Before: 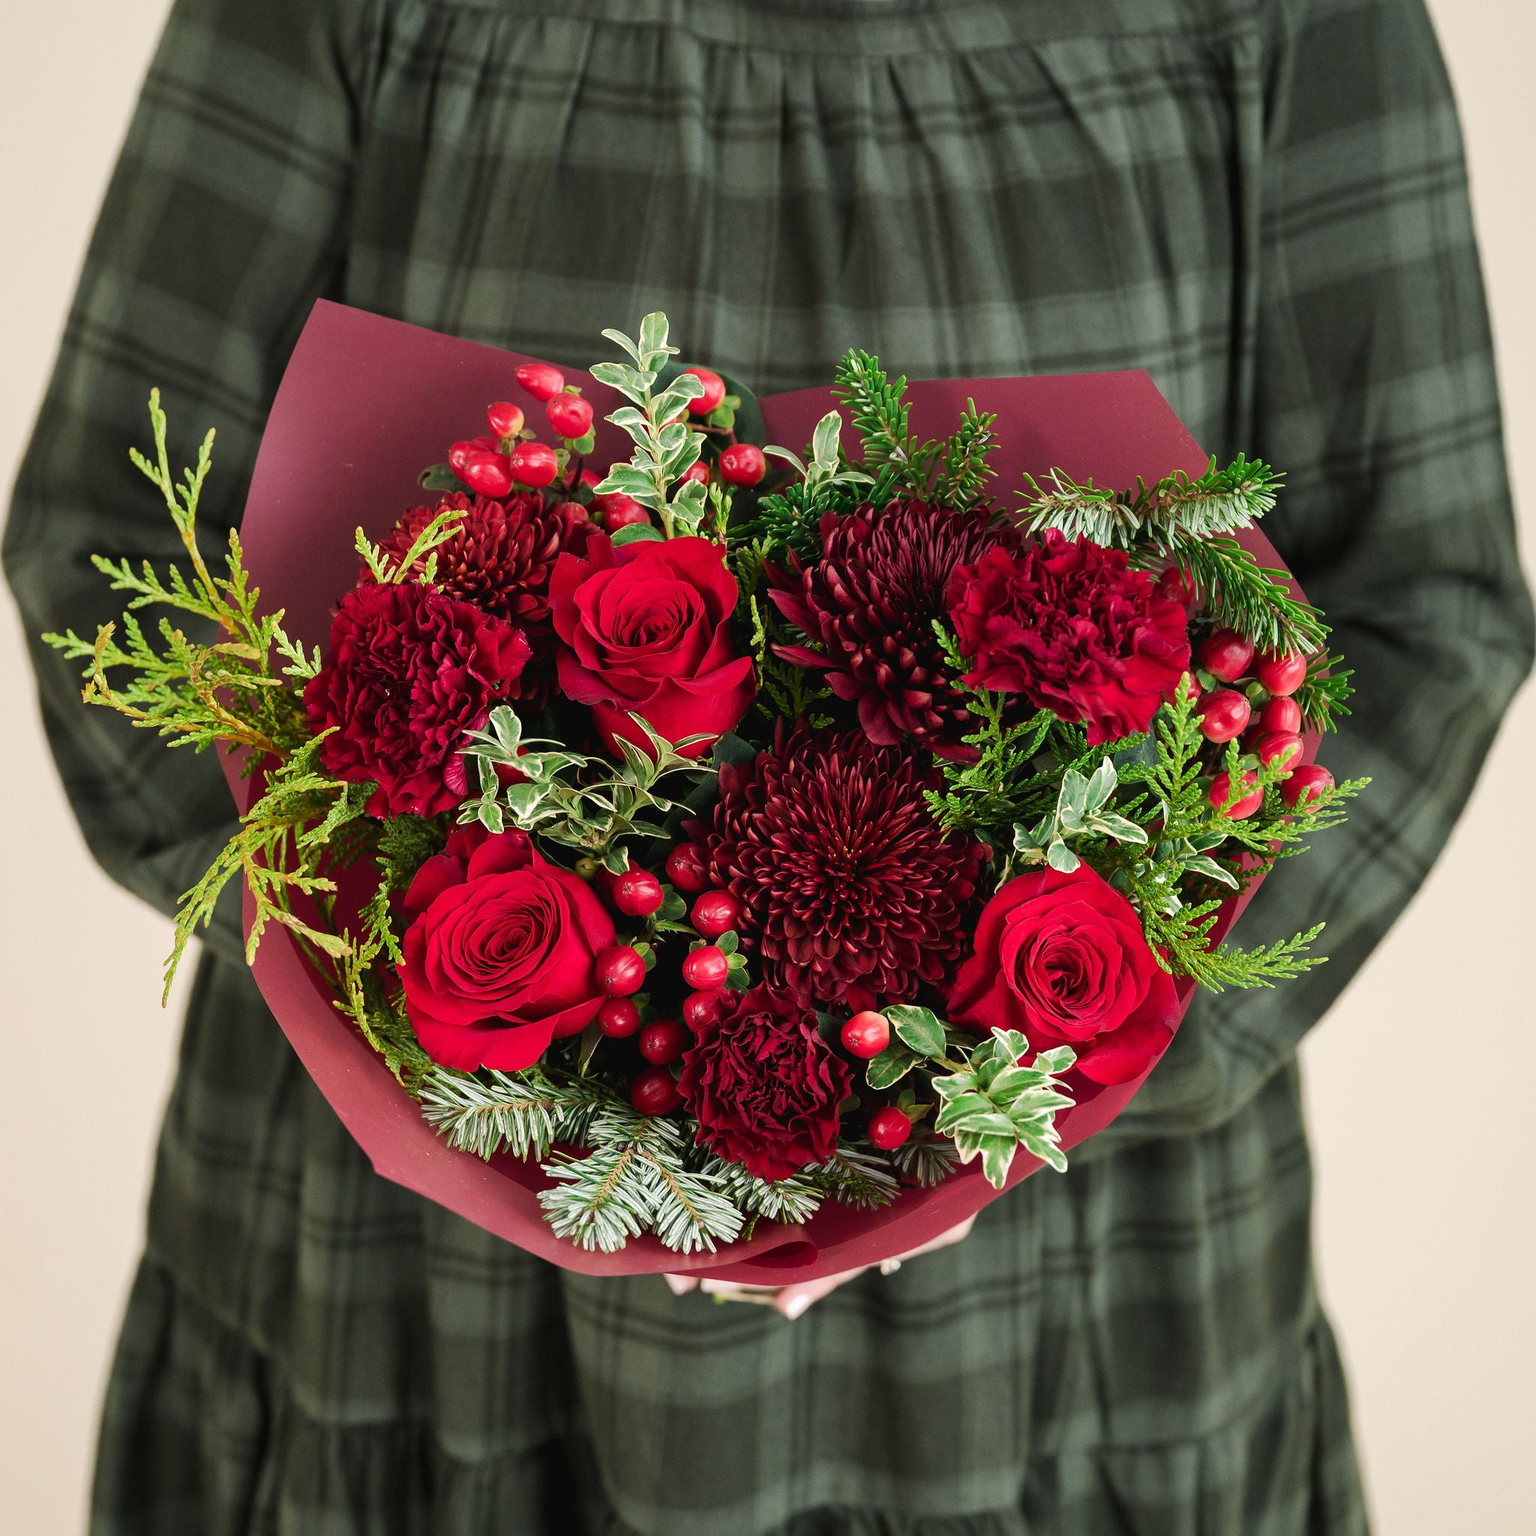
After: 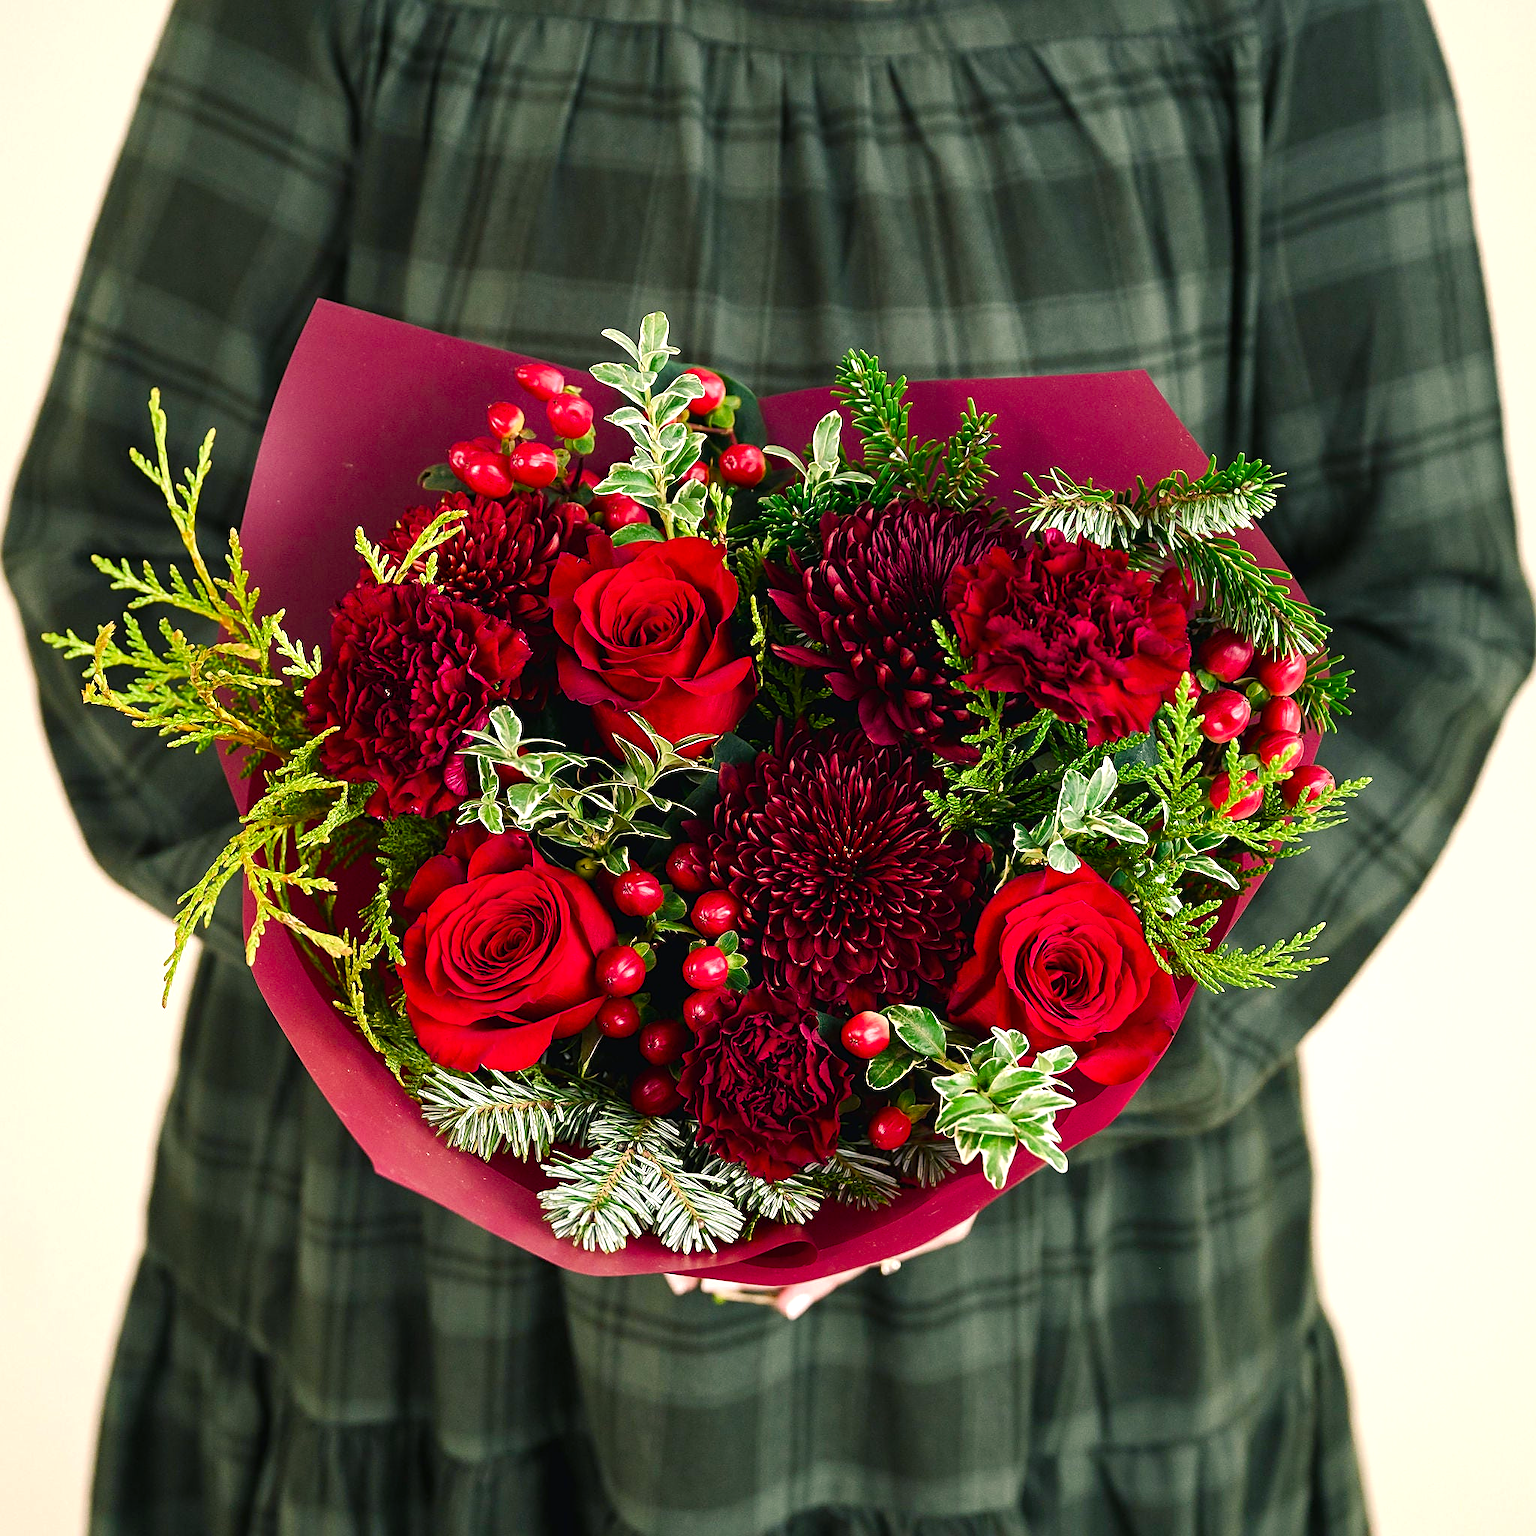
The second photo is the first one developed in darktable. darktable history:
sharpen: on, module defaults
color balance rgb: shadows lift › chroma 4.21%, shadows lift › hue 252.22°, highlights gain › chroma 1.36%, highlights gain › hue 50.24°, perceptual saturation grading › mid-tones 6.33%, perceptual saturation grading › shadows 72.44%, perceptual brilliance grading › highlights 11.59%, contrast 5.05%
